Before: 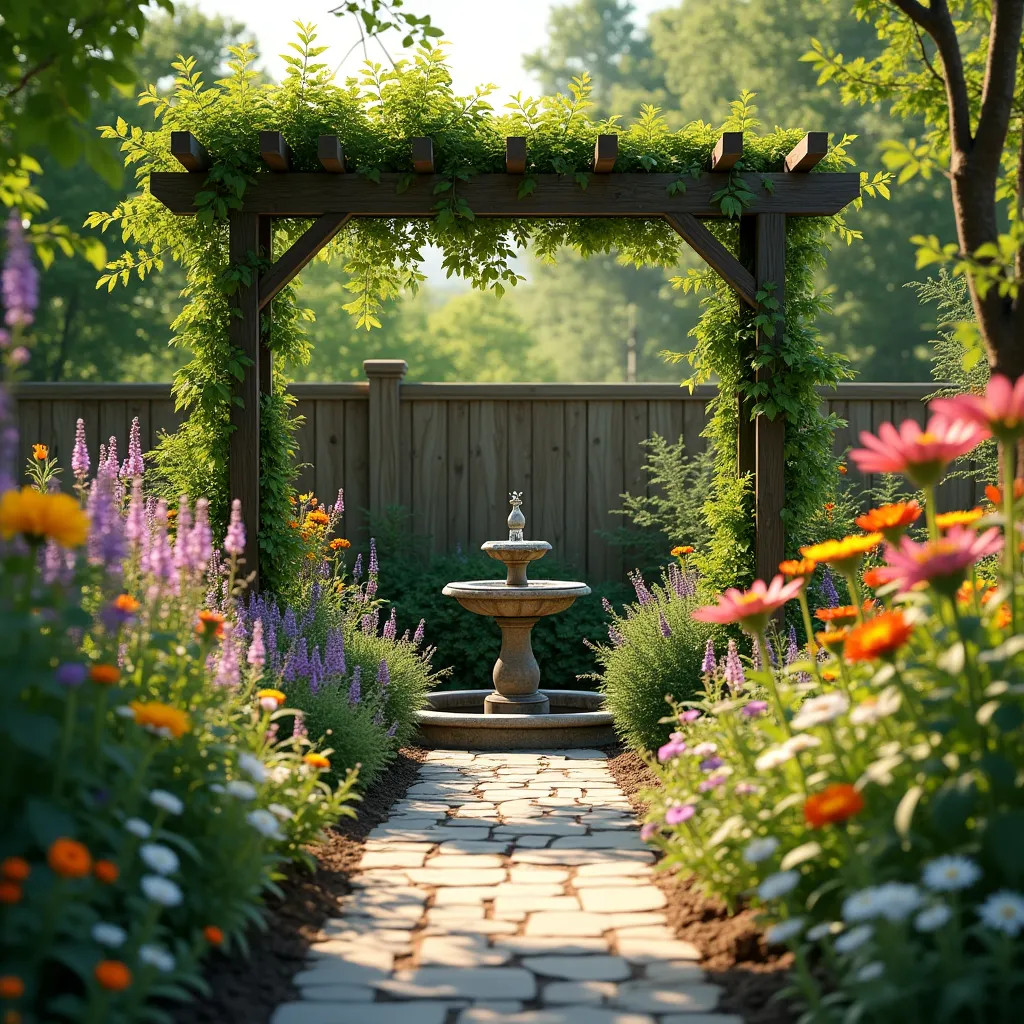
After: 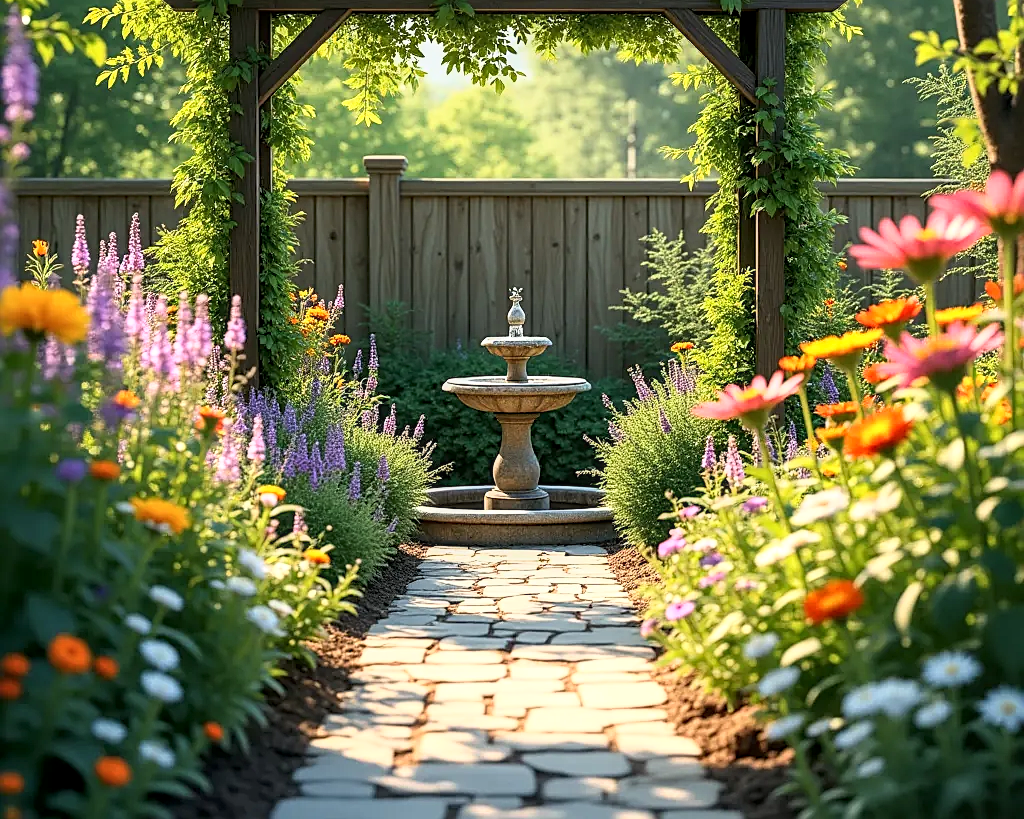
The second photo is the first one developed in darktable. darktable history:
local contrast: on, module defaults
crop and rotate: top 19.998%
base curve: curves: ch0 [(0, 0) (0.557, 0.834) (1, 1)]
sharpen: on, module defaults
